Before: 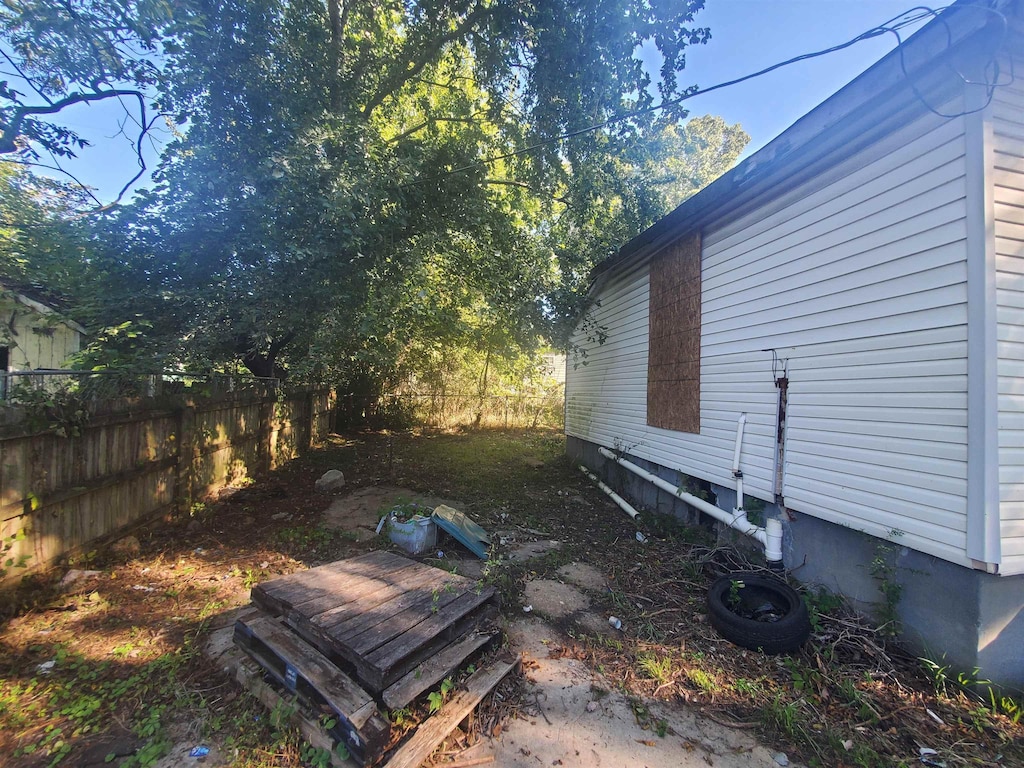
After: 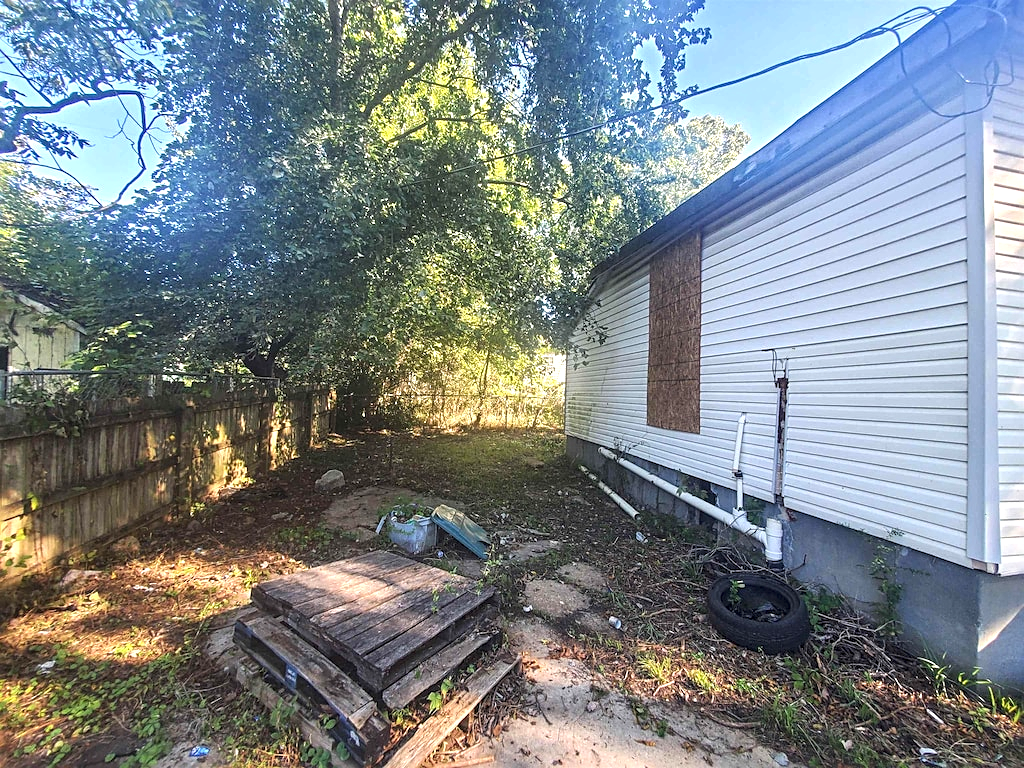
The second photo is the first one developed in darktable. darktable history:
local contrast: on, module defaults
exposure: exposure 0.602 EV, compensate highlight preservation false
sharpen: on, module defaults
